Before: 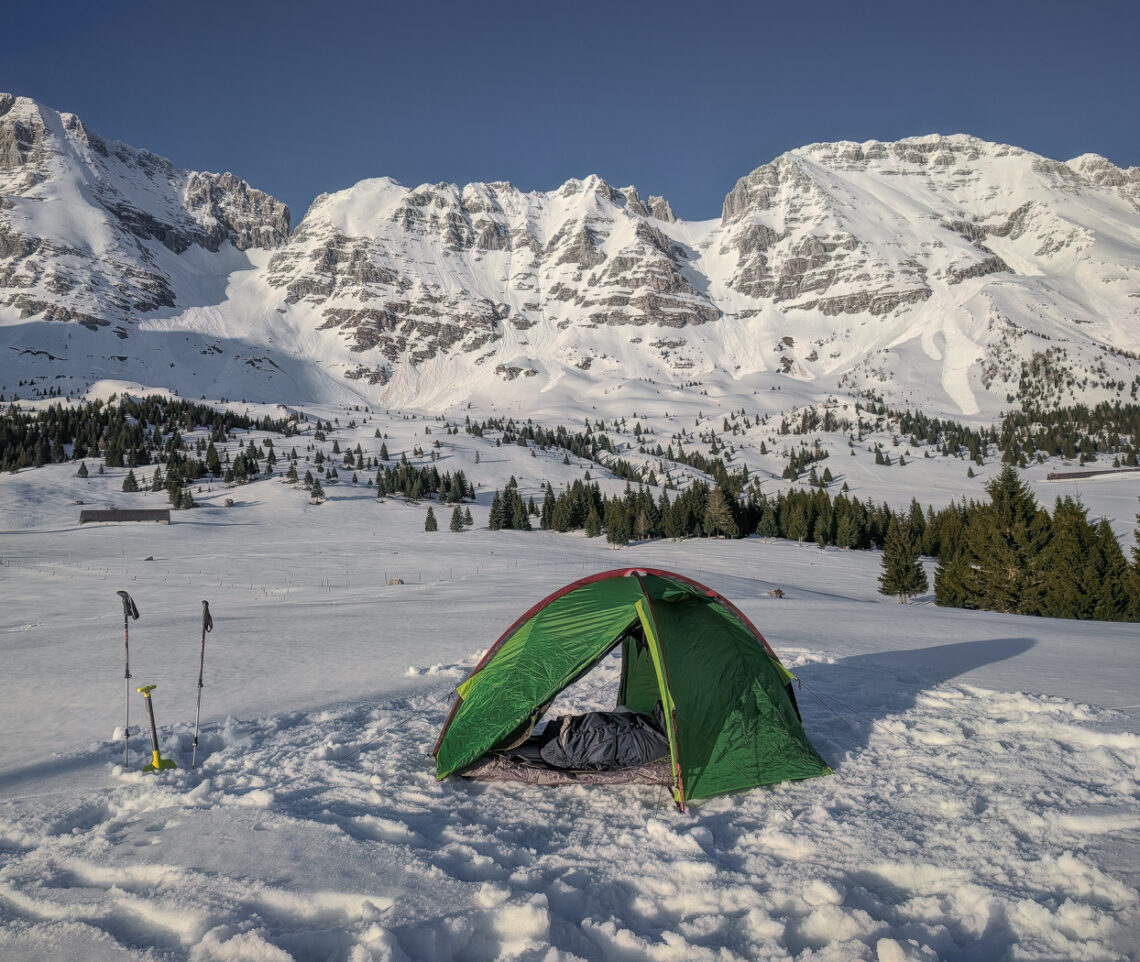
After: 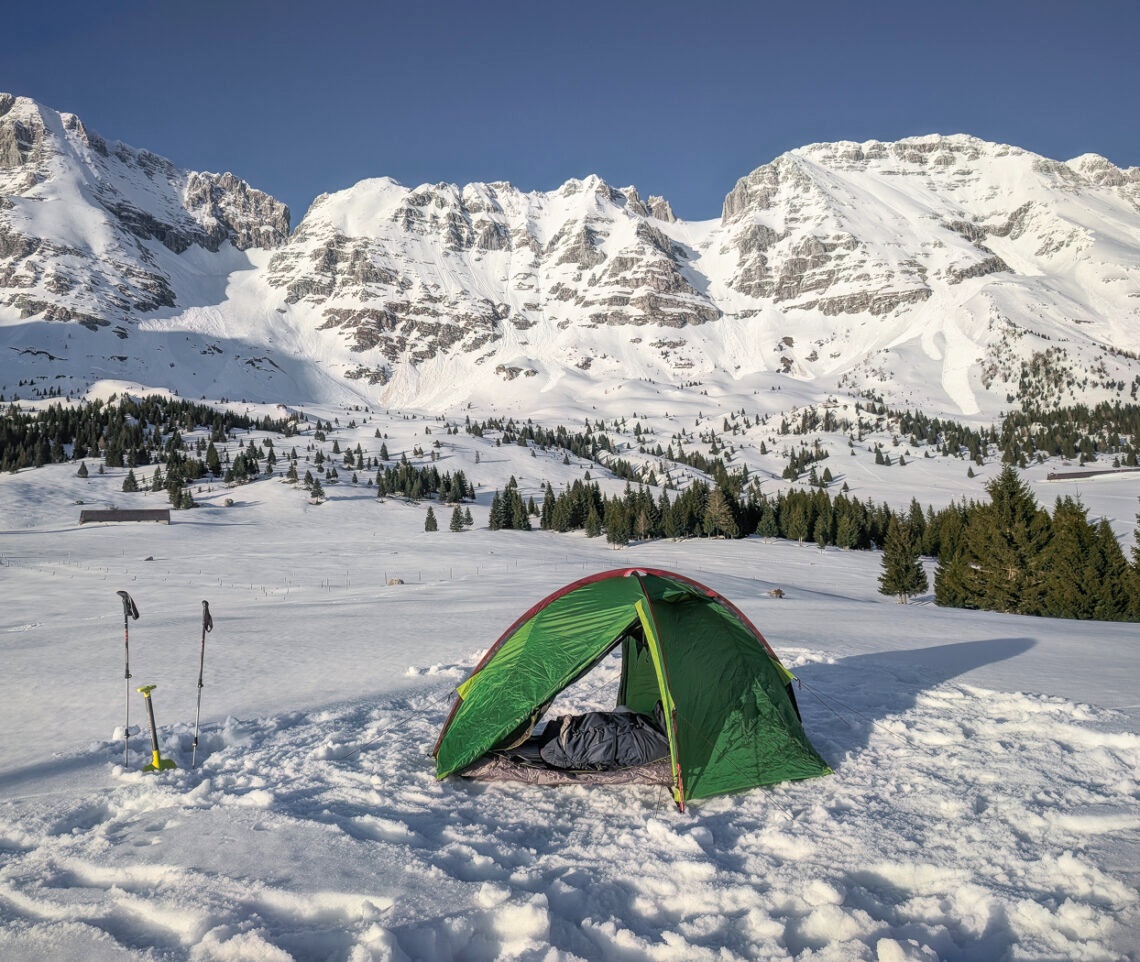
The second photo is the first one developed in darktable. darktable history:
base curve: curves: ch0 [(0, 0) (0.688, 0.865) (1, 1)], preserve colors none
tone equalizer: on, module defaults
